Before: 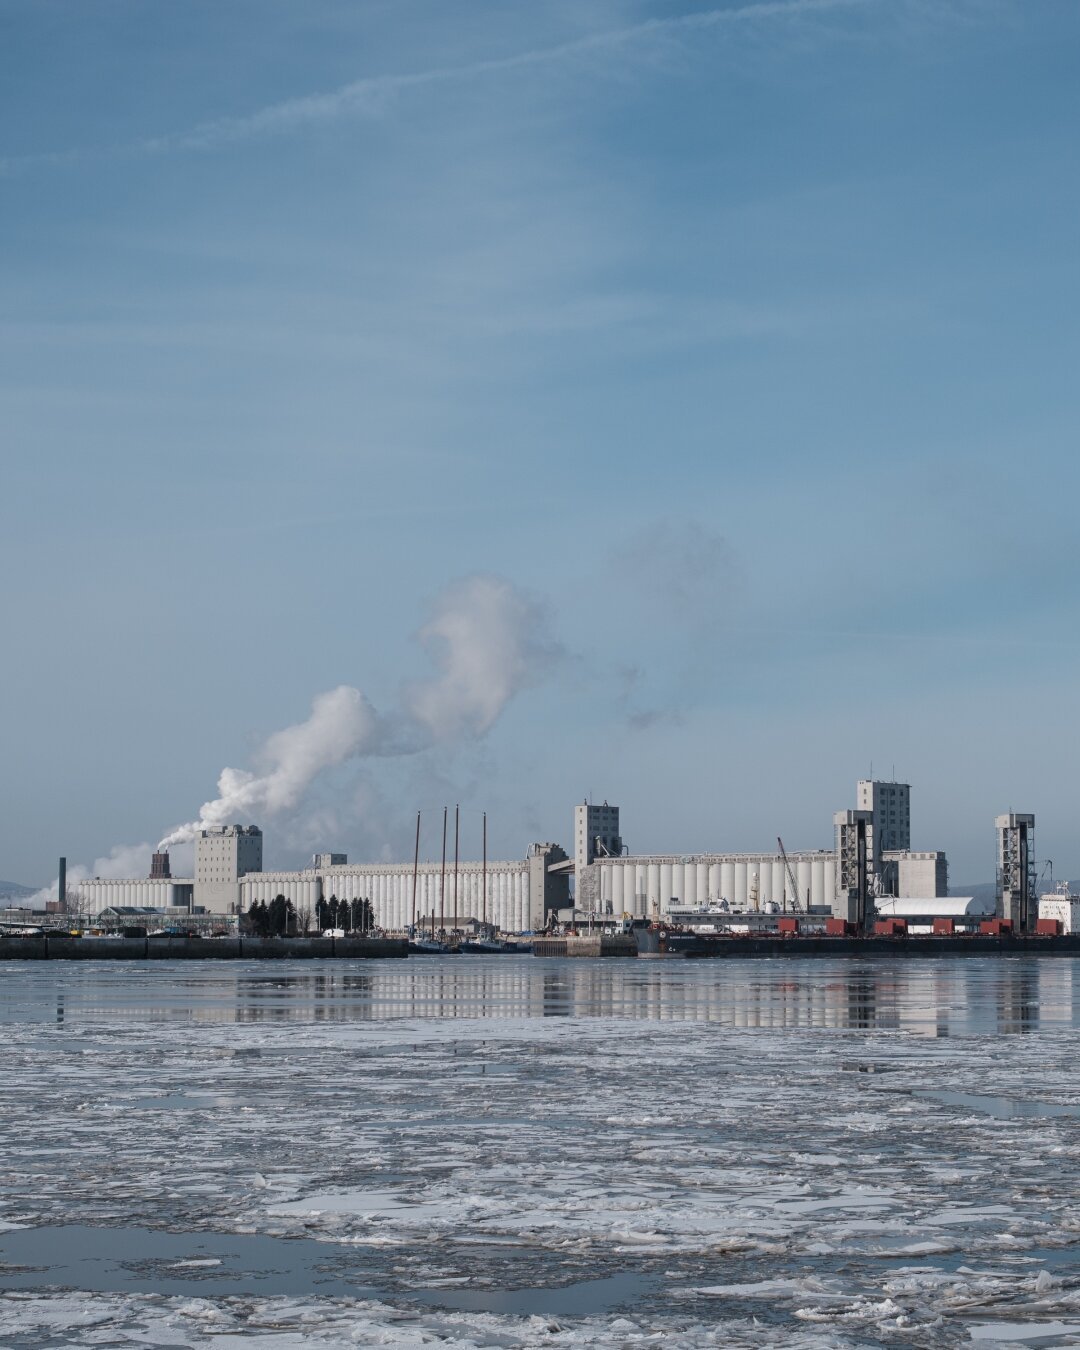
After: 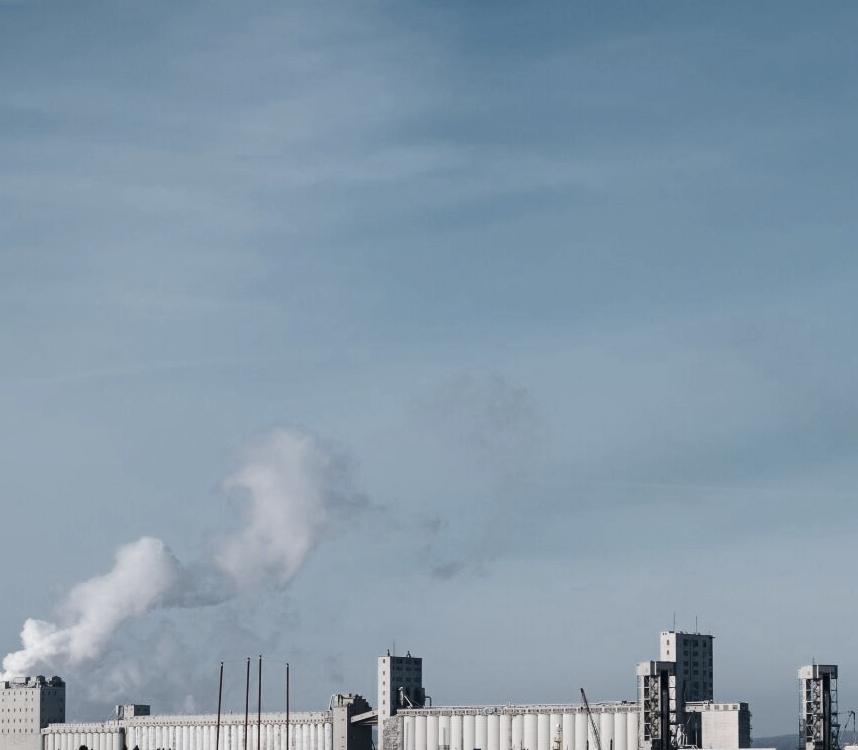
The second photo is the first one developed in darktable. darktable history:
contrast brightness saturation: contrast 0.273
crop: left 18.273%, top 11.071%, right 2.264%, bottom 33.317%
color zones: curves: ch0 [(0, 0.5) (0.125, 0.4) (0.25, 0.5) (0.375, 0.4) (0.5, 0.4) (0.625, 0.35) (0.75, 0.35) (0.875, 0.5)]; ch1 [(0, 0.35) (0.125, 0.45) (0.25, 0.35) (0.375, 0.35) (0.5, 0.35) (0.625, 0.35) (0.75, 0.45) (0.875, 0.35)]; ch2 [(0, 0.6) (0.125, 0.5) (0.25, 0.5) (0.375, 0.6) (0.5, 0.6) (0.625, 0.5) (0.75, 0.5) (0.875, 0.5)]
